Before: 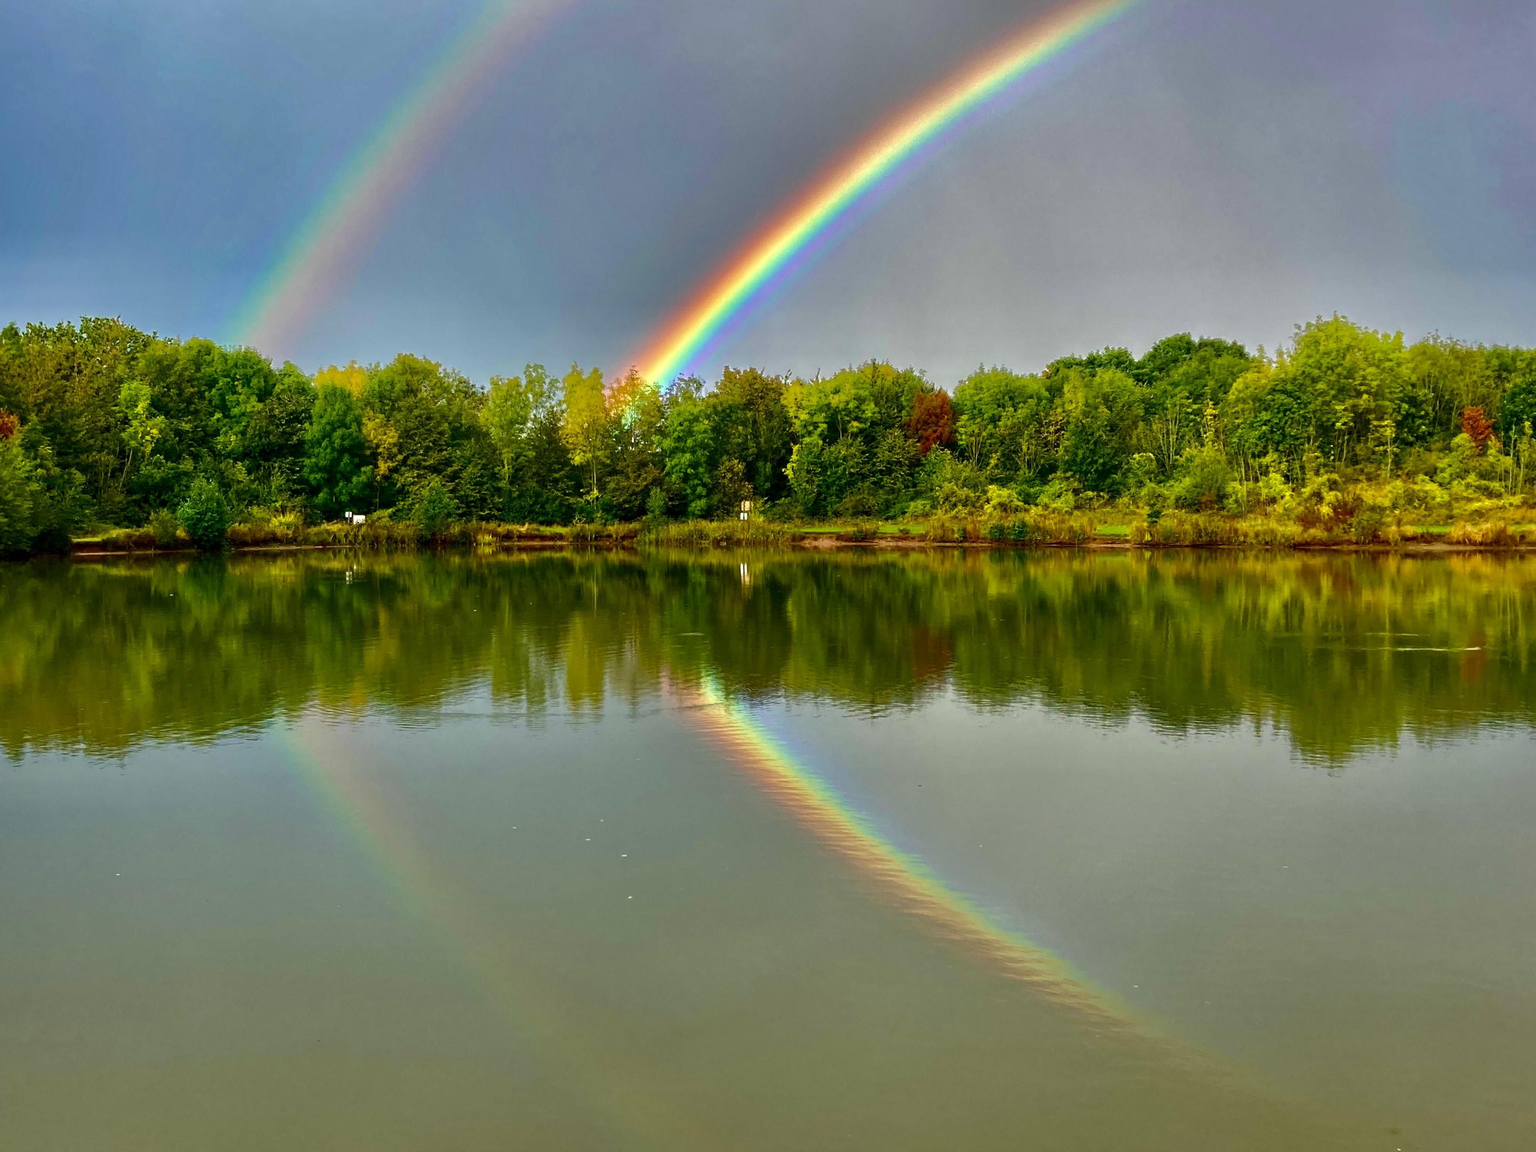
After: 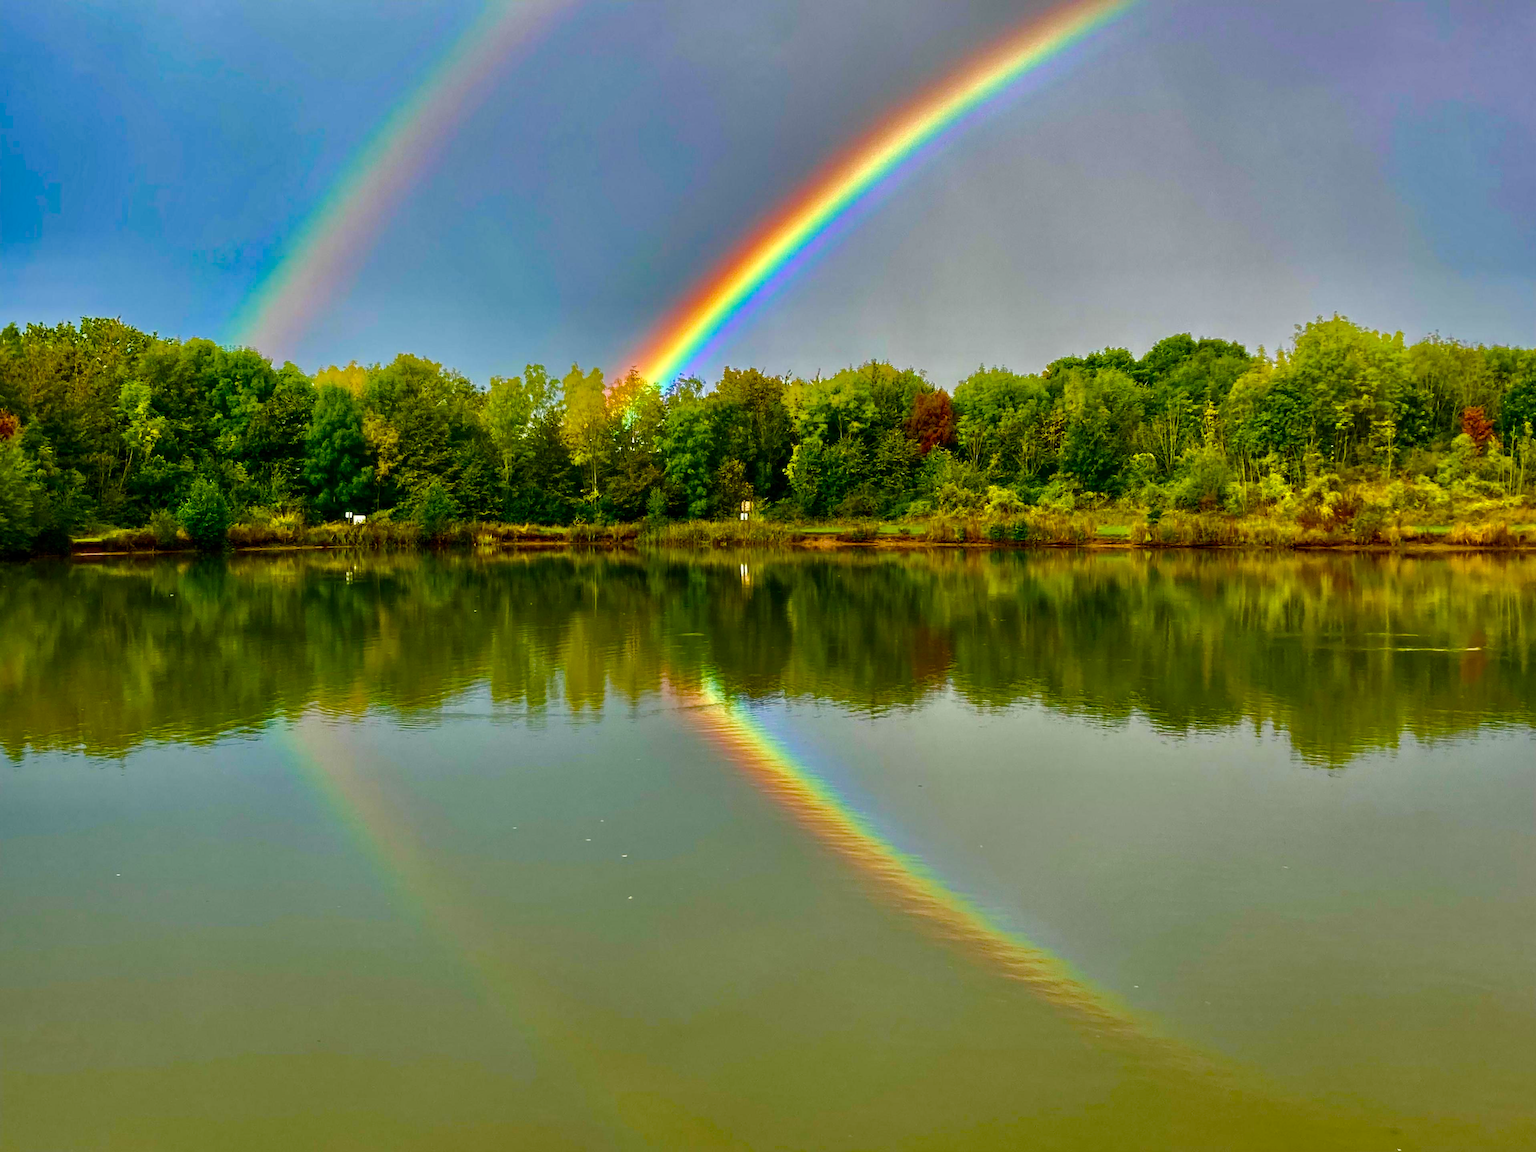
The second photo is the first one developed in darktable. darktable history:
color balance rgb: shadows lift › chroma 0.654%, shadows lift › hue 112.08°, linear chroma grading › global chroma 9.801%, perceptual saturation grading › global saturation 45.524%, perceptual saturation grading › highlights -50.583%, perceptual saturation grading › shadows 30.442%, global vibrance 34.387%
